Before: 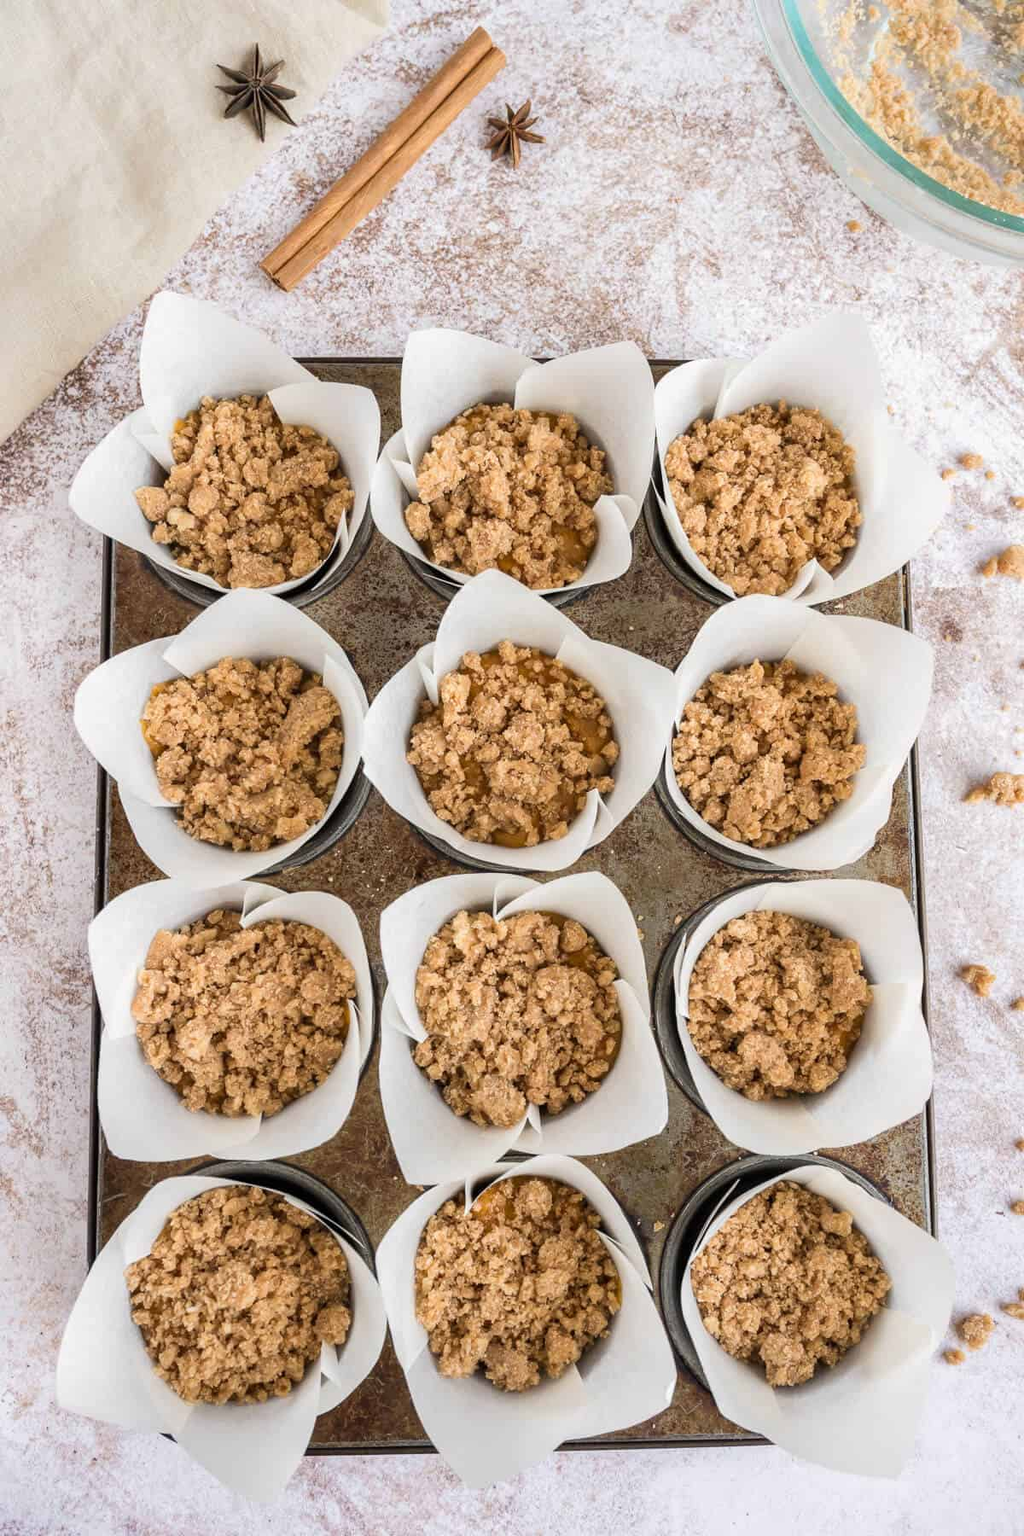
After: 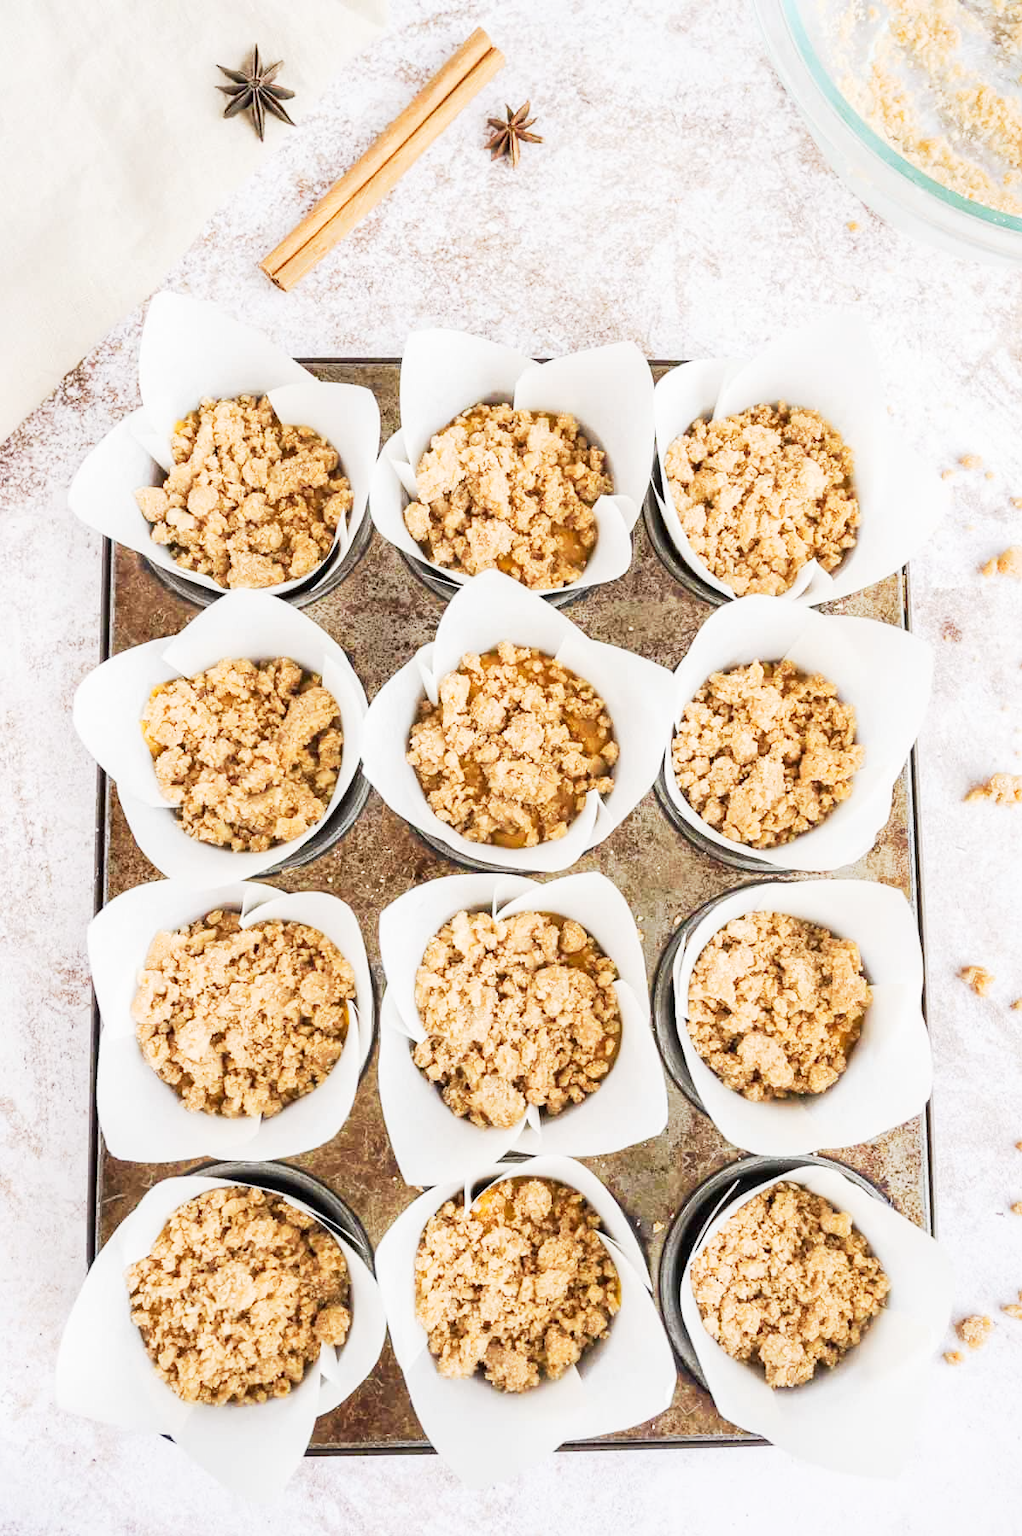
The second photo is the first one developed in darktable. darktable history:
contrast brightness saturation: contrast 0.05
tone curve: curves: ch0 [(0, 0) (0.003, 0.015) (0.011, 0.025) (0.025, 0.056) (0.044, 0.104) (0.069, 0.139) (0.1, 0.181) (0.136, 0.226) (0.177, 0.28) (0.224, 0.346) (0.277, 0.42) (0.335, 0.505) (0.399, 0.594) (0.468, 0.699) (0.543, 0.776) (0.623, 0.848) (0.709, 0.893) (0.801, 0.93) (0.898, 0.97) (1, 1)], preserve colors none
crop and rotate: left 0.126%
